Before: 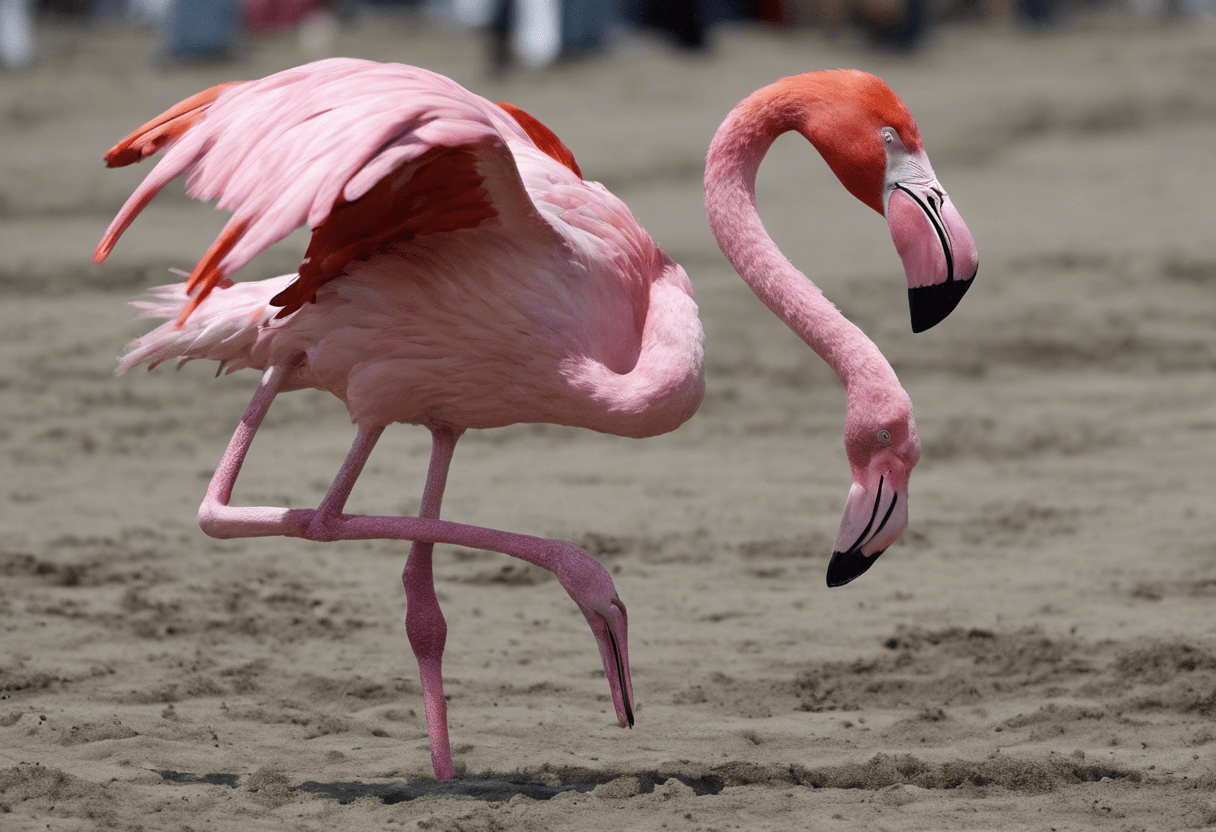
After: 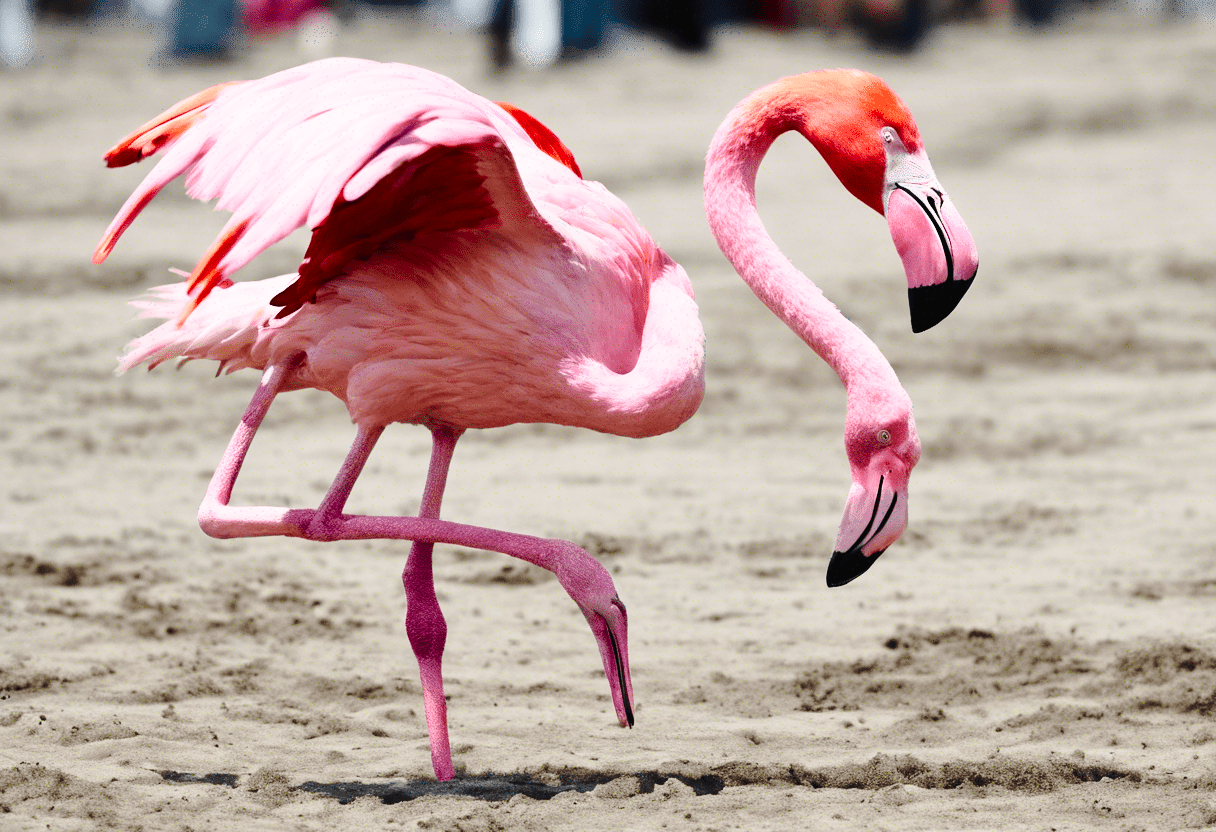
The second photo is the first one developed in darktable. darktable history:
base curve: curves: ch0 [(0, 0) (0.028, 0.03) (0.121, 0.232) (0.46, 0.748) (0.859, 0.968) (1, 1)], preserve colors none
color zones: curves: ch0 [(0, 0.497) (0.143, 0.5) (0.286, 0.5) (0.429, 0.483) (0.571, 0.116) (0.714, -0.006) (0.857, 0.28) (1, 0.497)]
tone curve: curves: ch0 [(0, 0.01) (0.037, 0.032) (0.131, 0.108) (0.275, 0.258) (0.483, 0.512) (0.61, 0.661) (0.696, 0.76) (0.792, 0.867) (0.911, 0.955) (0.997, 0.995)]; ch1 [(0, 0) (0.308, 0.268) (0.425, 0.383) (0.503, 0.502) (0.529, 0.543) (0.706, 0.754) (0.869, 0.907) (1, 1)]; ch2 [(0, 0) (0.228, 0.196) (0.336, 0.315) (0.399, 0.403) (0.485, 0.487) (0.502, 0.502) (0.525, 0.523) (0.545, 0.552) (0.587, 0.61) (0.636, 0.654) (0.711, 0.729) (0.855, 0.87) (0.998, 0.977)], color space Lab, independent channels, preserve colors none
